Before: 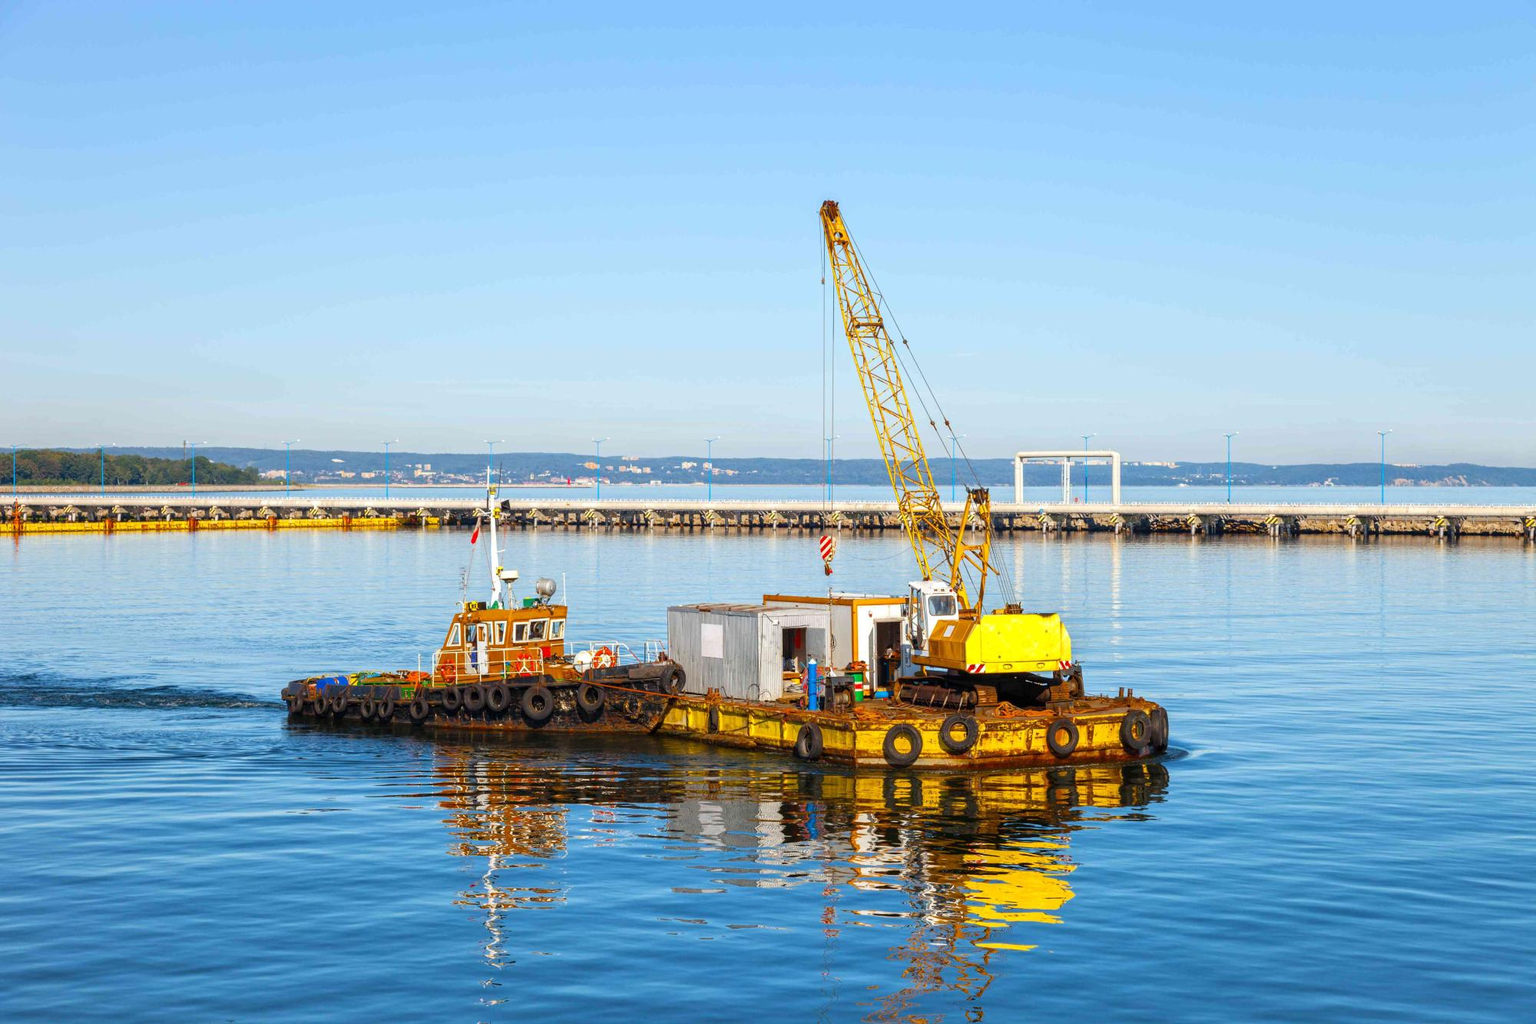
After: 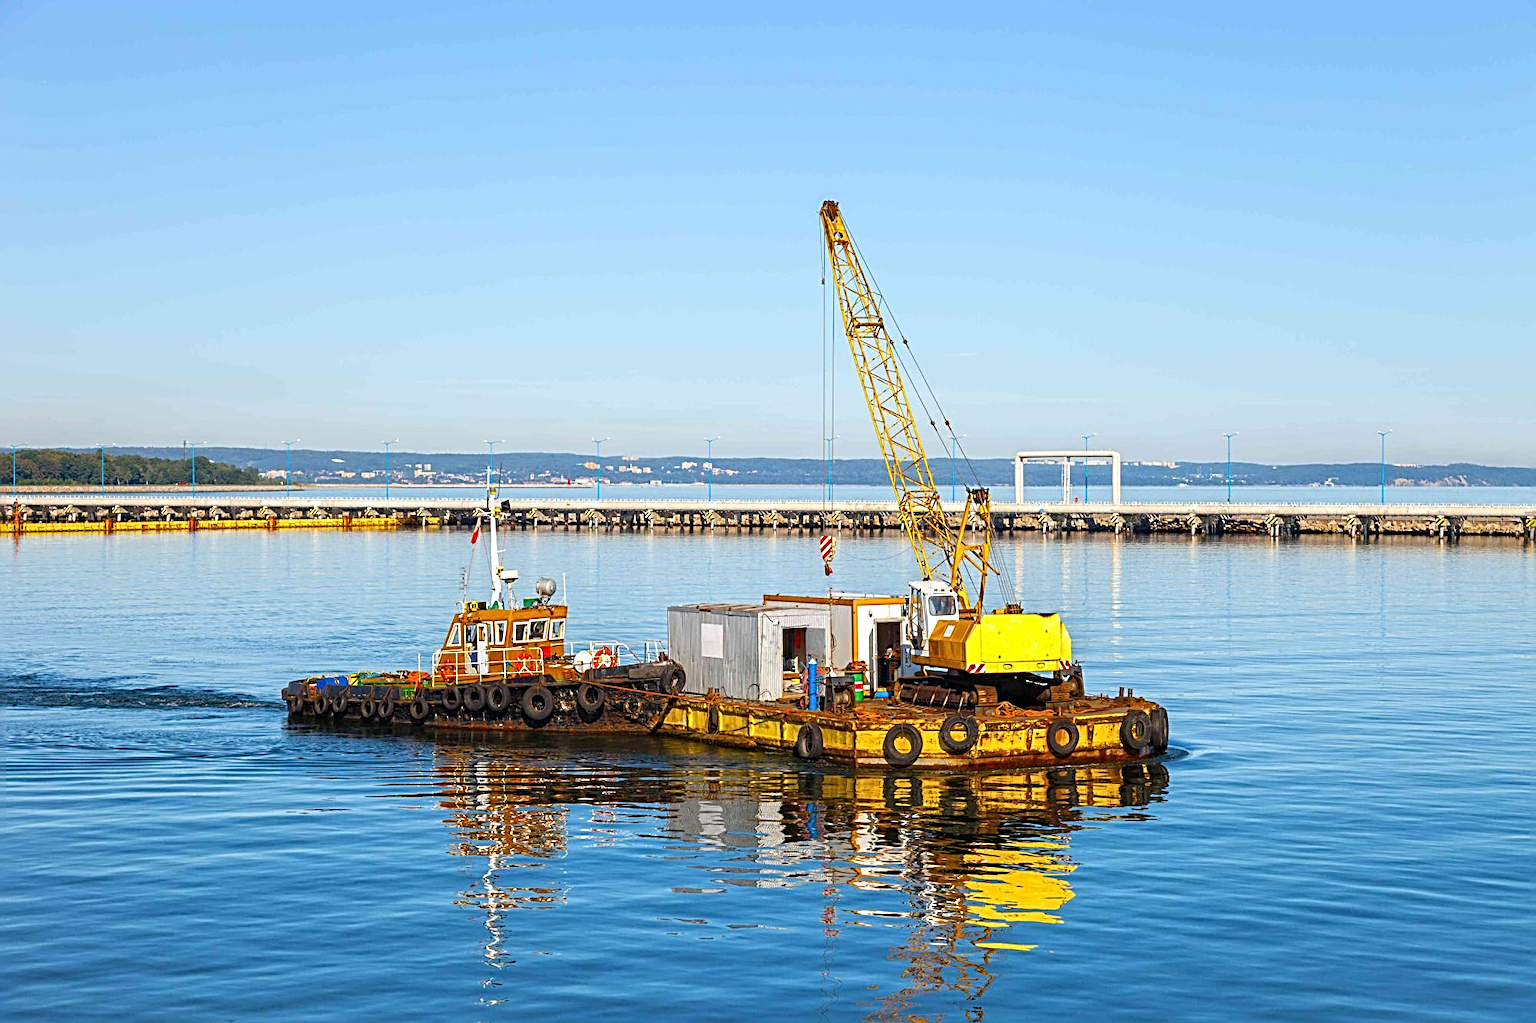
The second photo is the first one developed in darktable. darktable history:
sharpen: radius 3.065, amount 0.754
